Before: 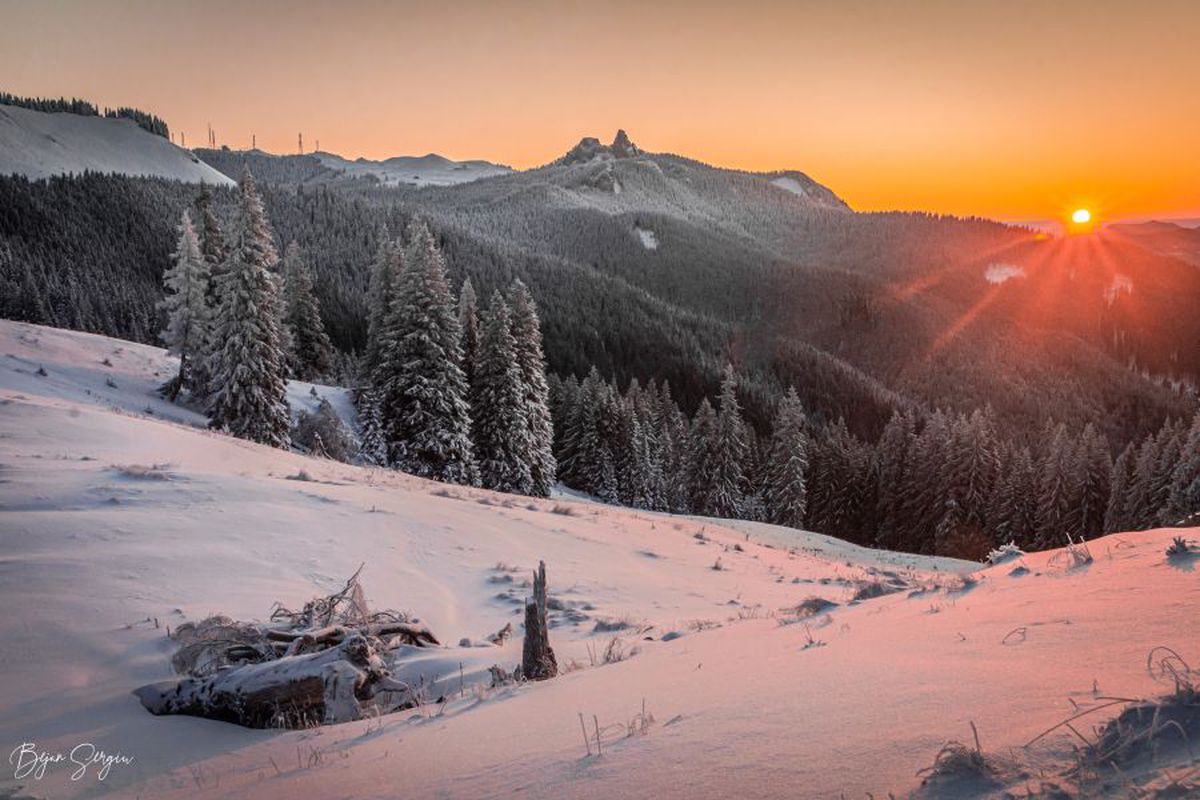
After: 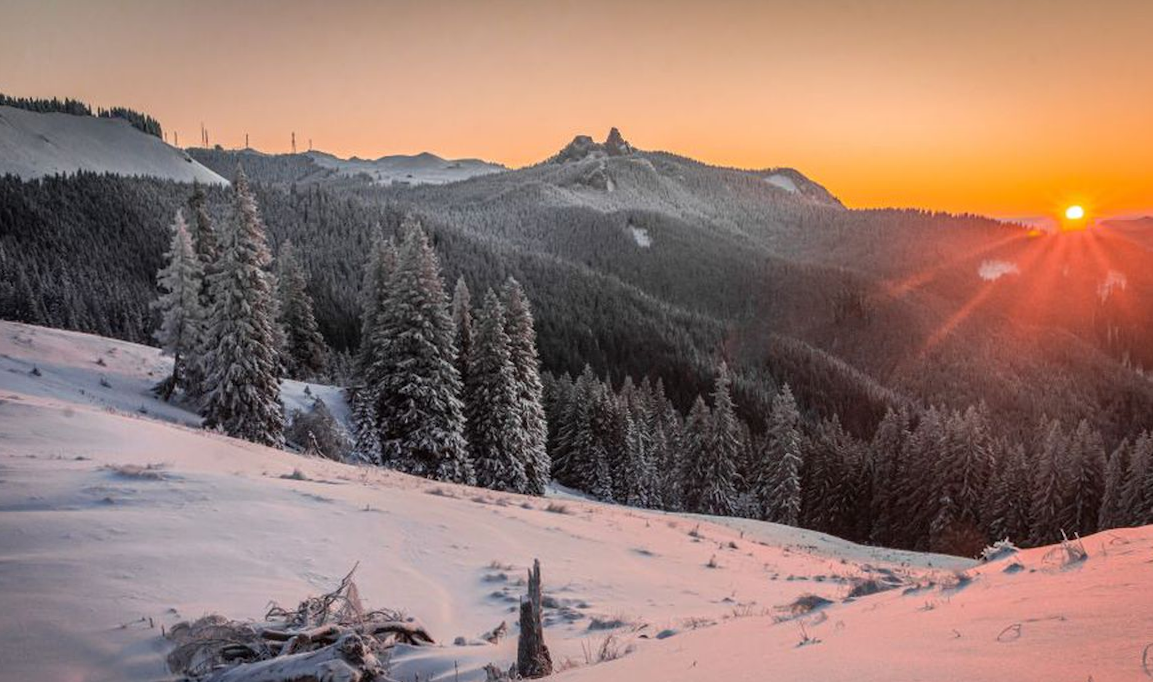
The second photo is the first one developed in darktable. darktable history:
white balance: emerald 1
crop and rotate: angle 0.2°, left 0.275%, right 3.127%, bottom 14.18%
